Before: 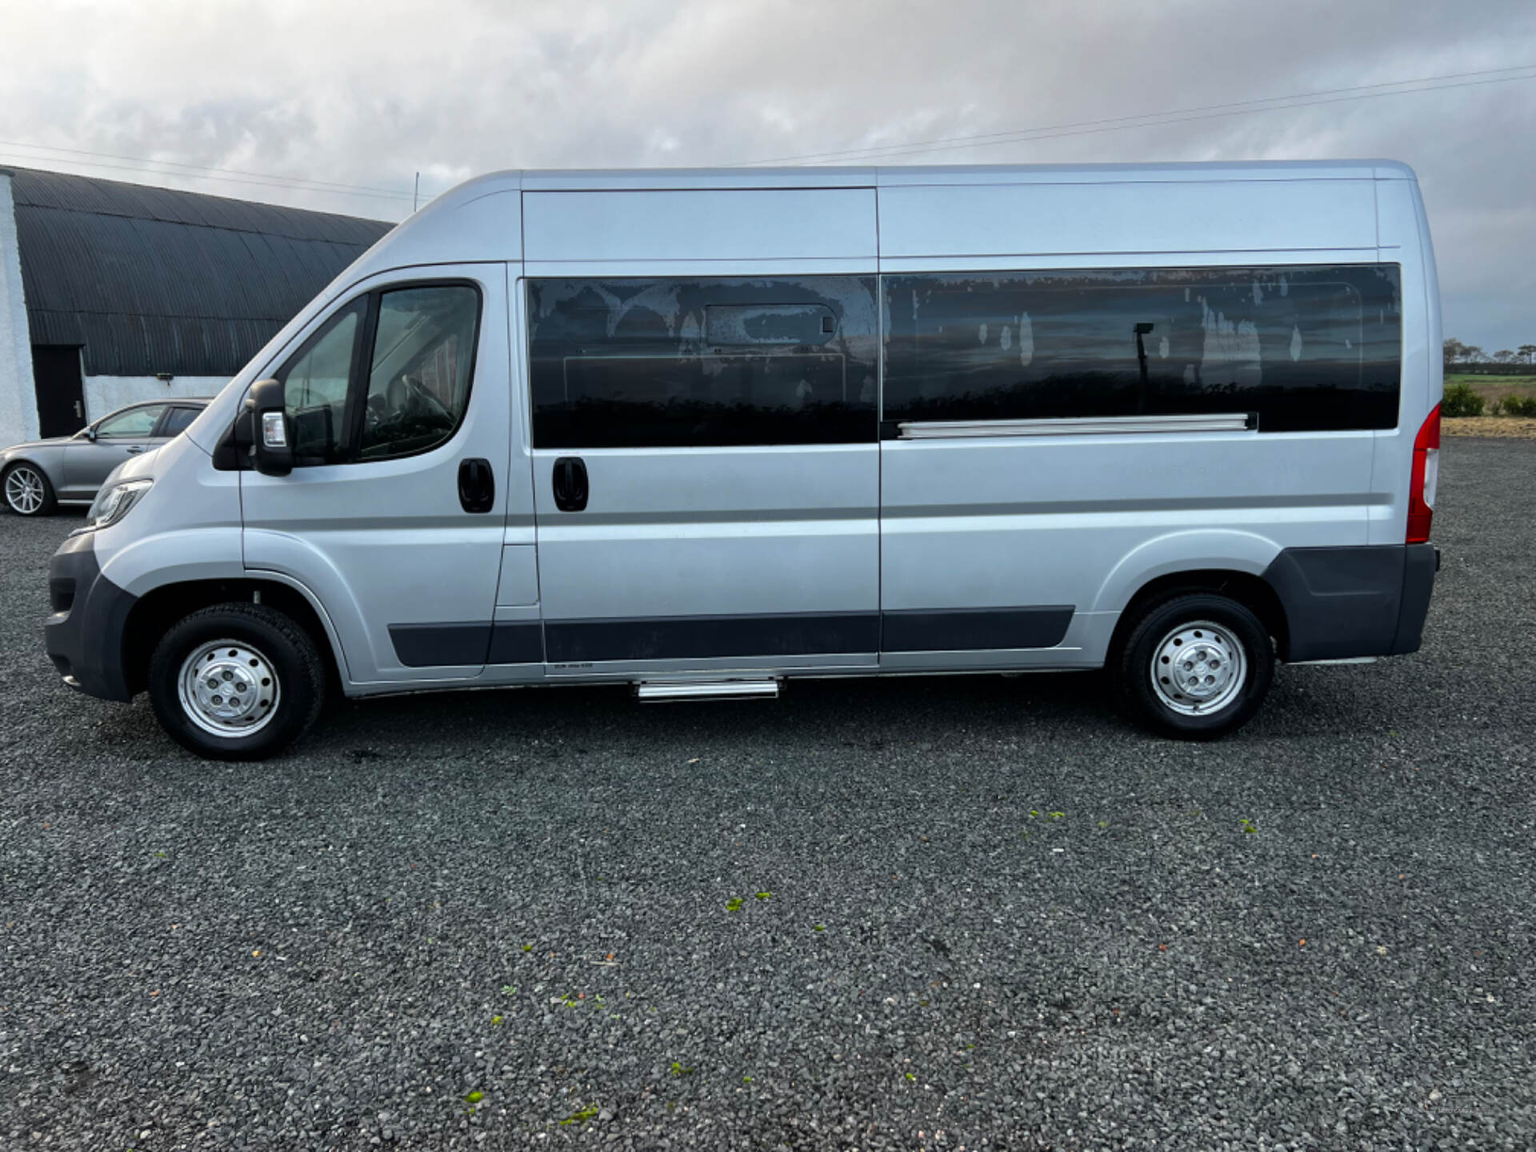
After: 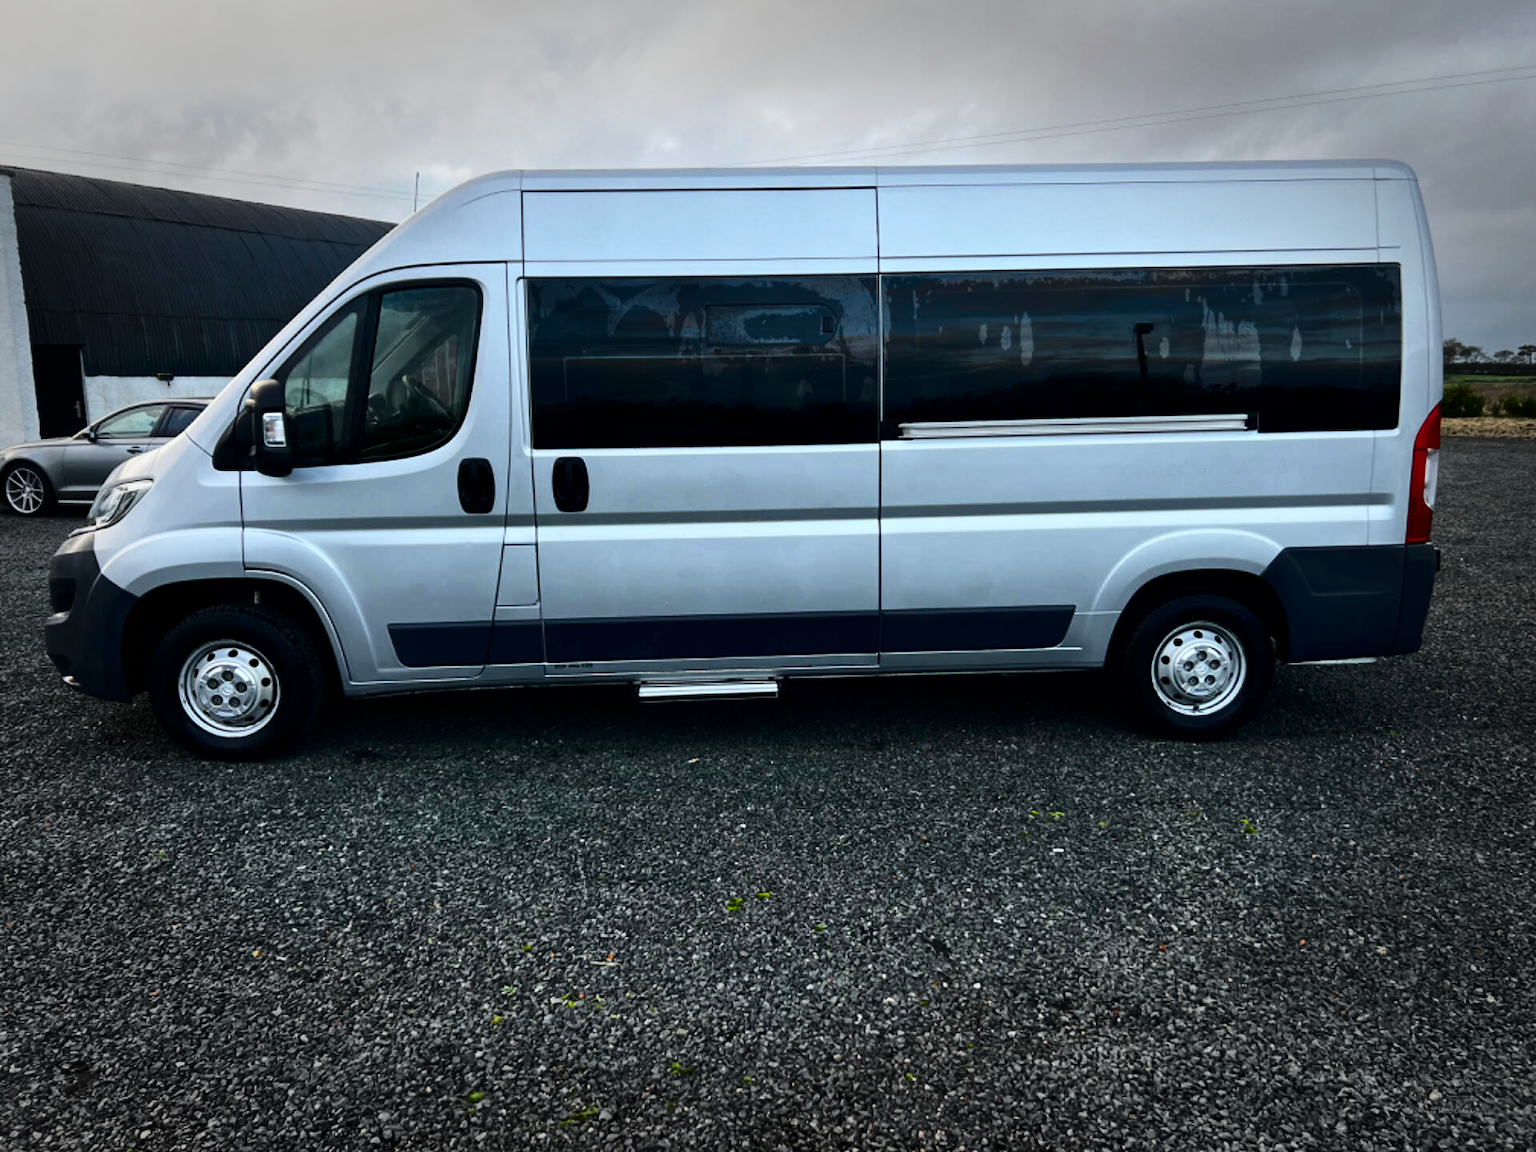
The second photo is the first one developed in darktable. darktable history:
contrast brightness saturation: contrast 0.301, brightness -0.081, saturation 0.167
vignetting: fall-off start 70.01%, brightness -0.465, saturation -0.299, width/height ratio 1.334, dithering 16-bit output, unbound false
